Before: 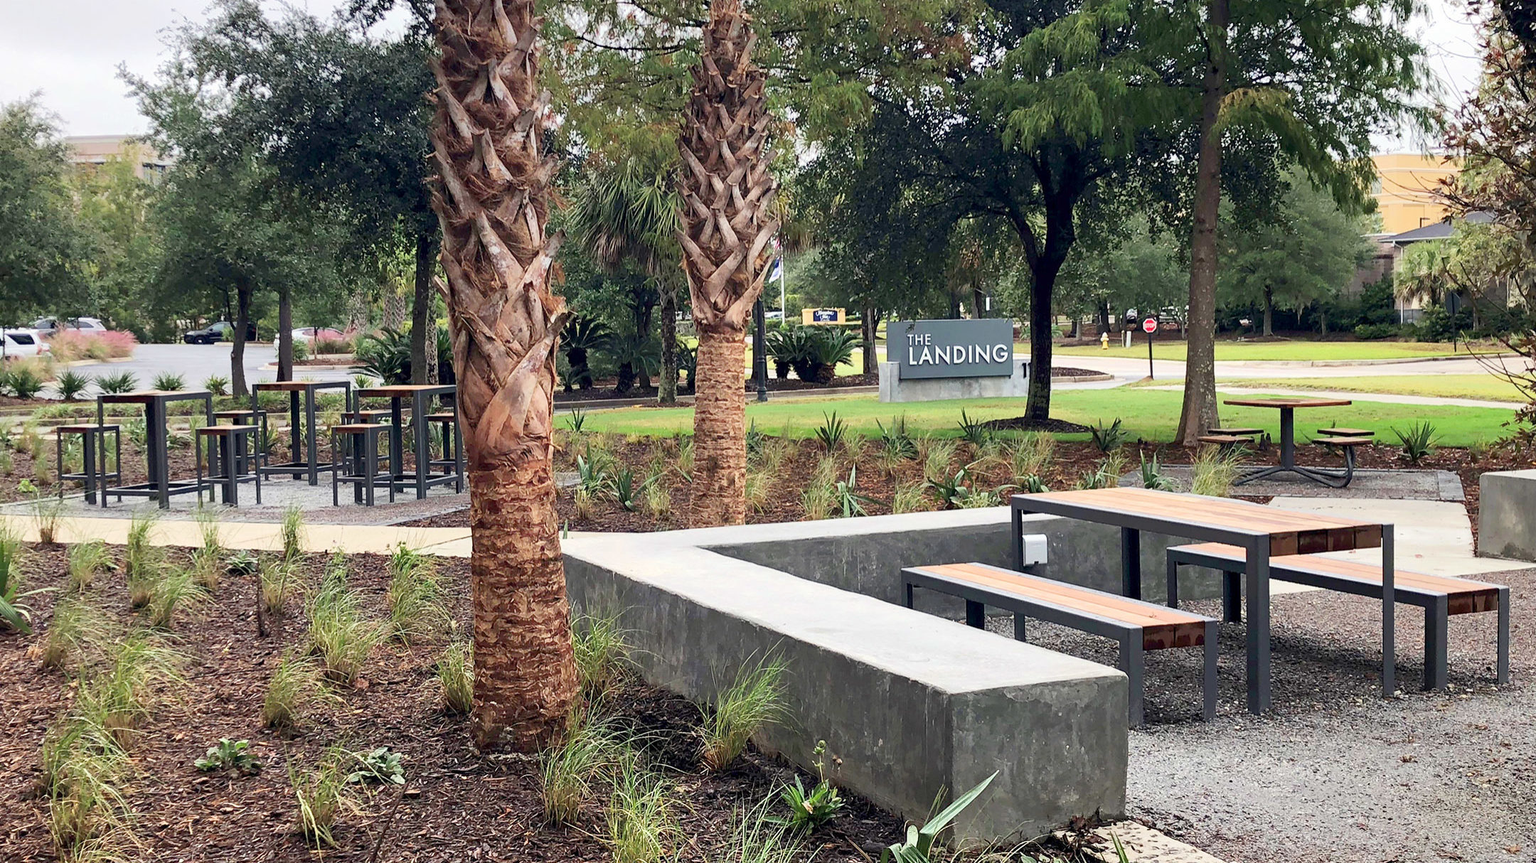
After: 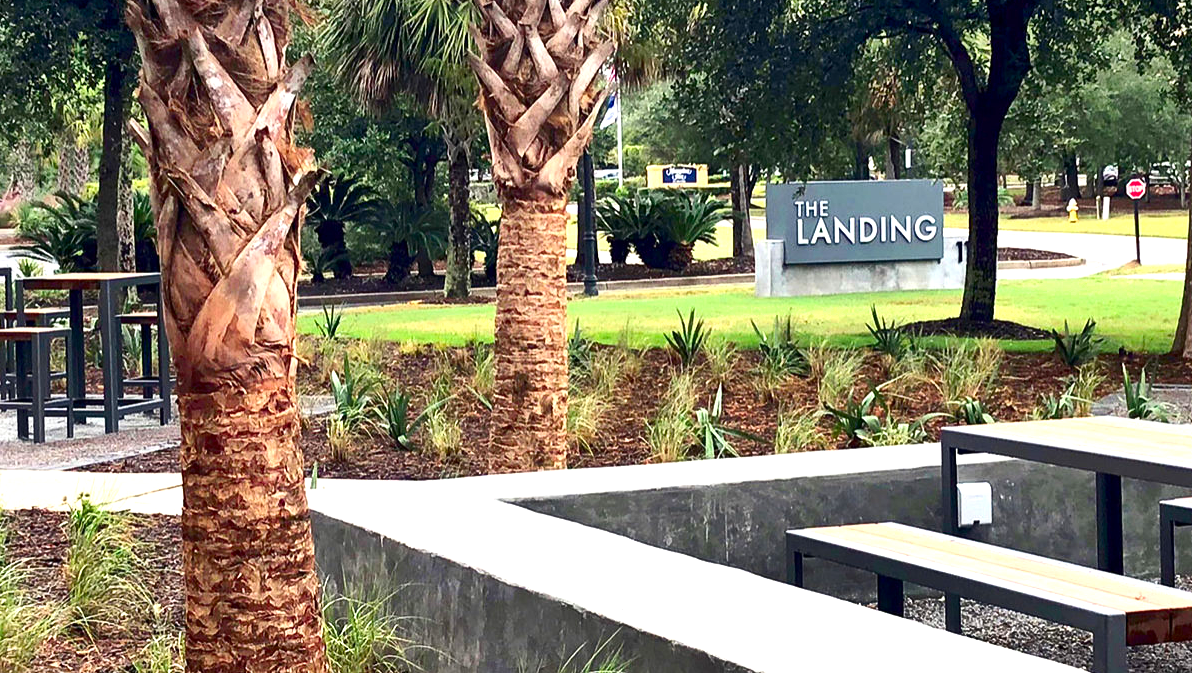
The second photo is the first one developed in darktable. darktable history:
crop and rotate: left 22.274%, top 22.206%, right 22.541%, bottom 22.288%
contrast brightness saturation: contrast 0.124, brightness -0.119, saturation 0.204
exposure: black level correction 0, exposure 0.692 EV, compensate highlight preservation false
shadows and highlights: low approximation 0.01, soften with gaussian
